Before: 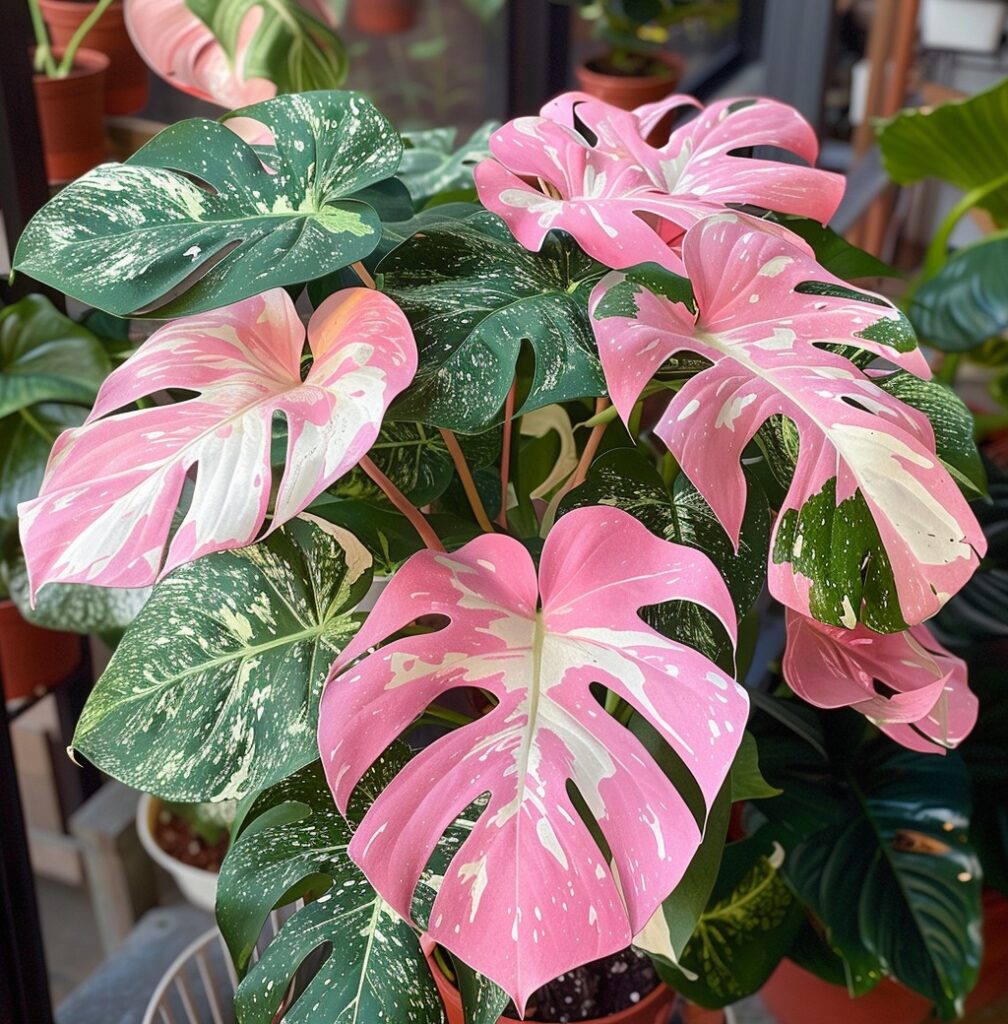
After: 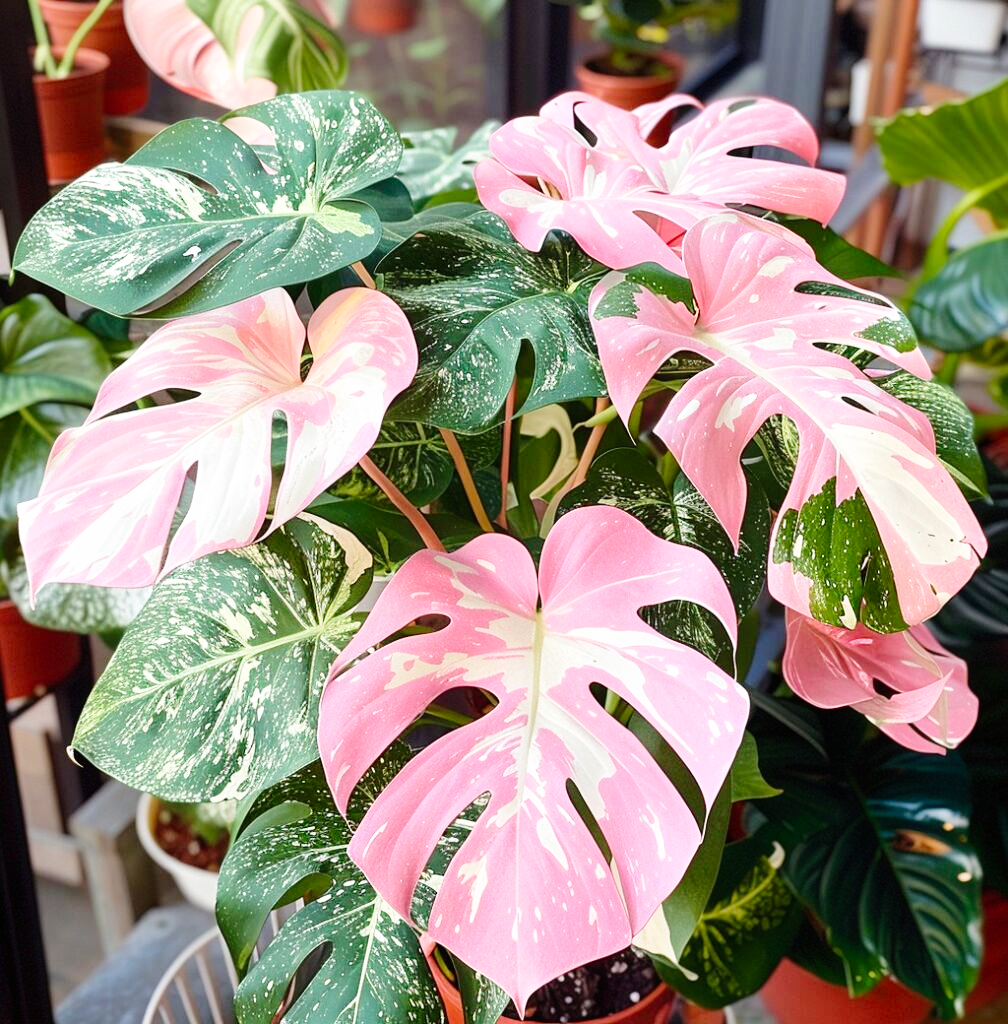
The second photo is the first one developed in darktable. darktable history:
tone equalizer: on, module defaults
base curve: curves: ch0 [(0, 0) (0.008, 0.007) (0.022, 0.029) (0.048, 0.089) (0.092, 0.197) (0.191, 0.399) (0.275, 0.534) (0.357, 0.65) (0.477, 0.78) (0.542, 0.833) (0.799, 0.973) (1, 1)], preserve colors none
